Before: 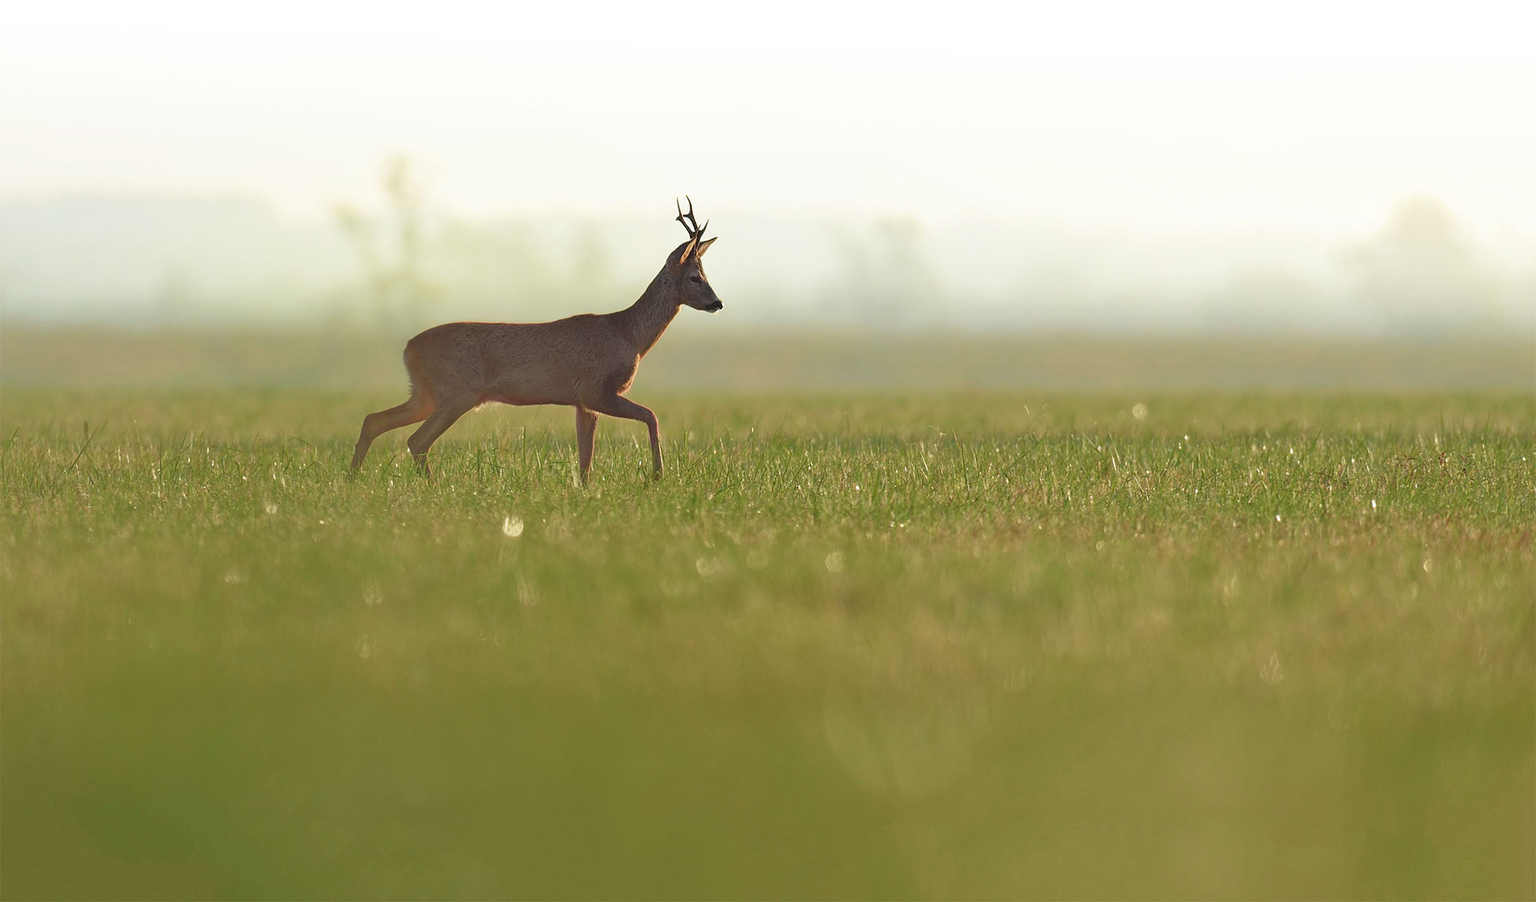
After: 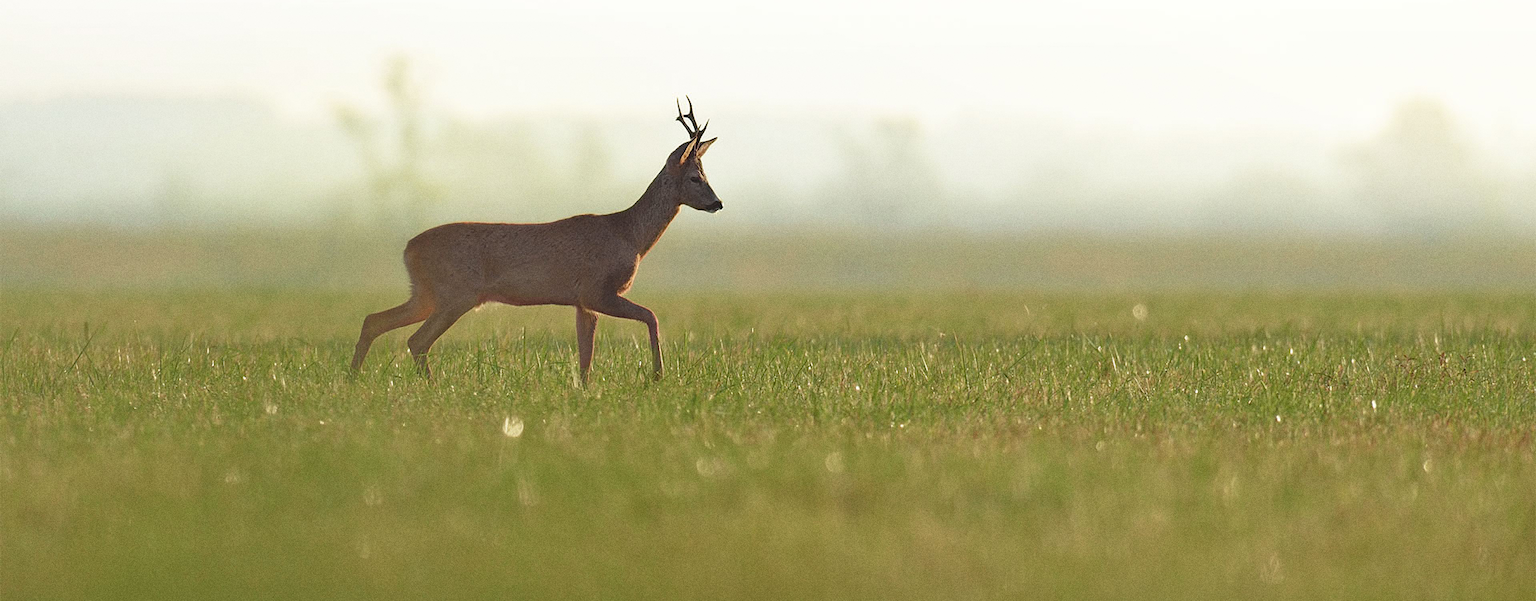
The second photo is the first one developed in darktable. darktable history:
crop: top 11.166%, bottom 22.168%
grain: coarseness 3.21 ISO
